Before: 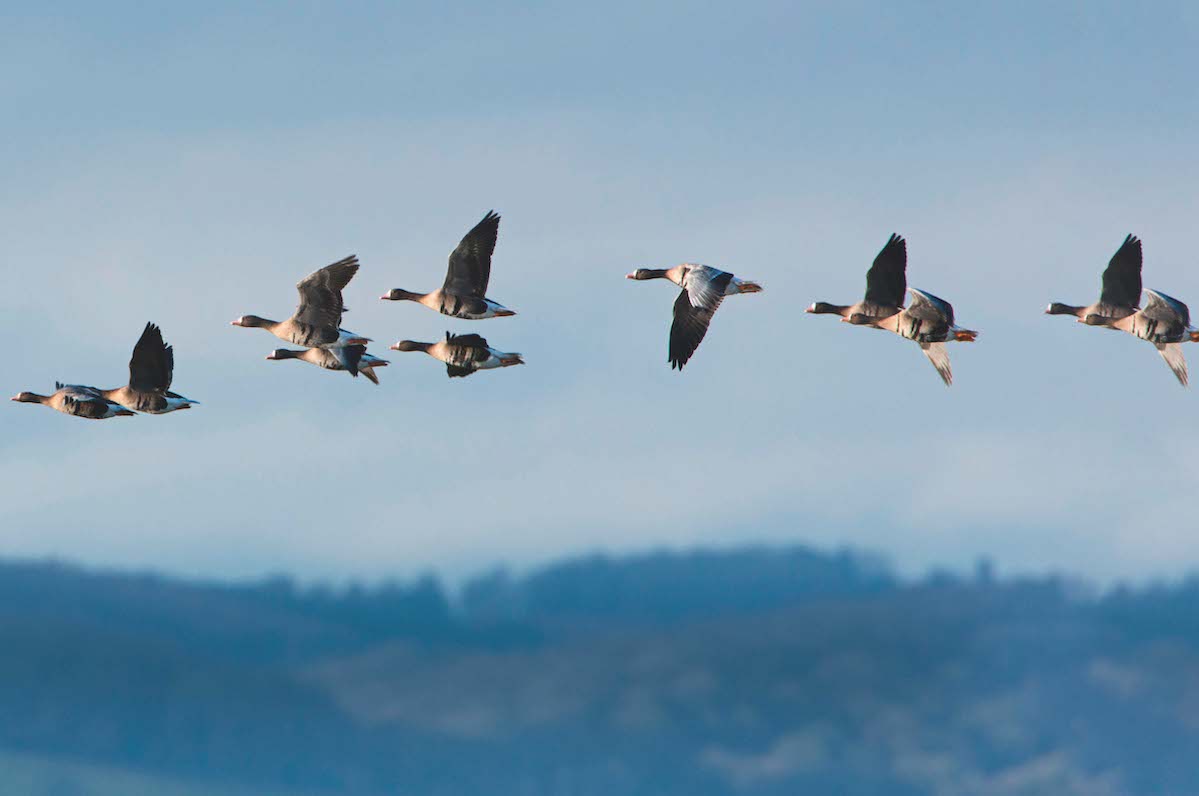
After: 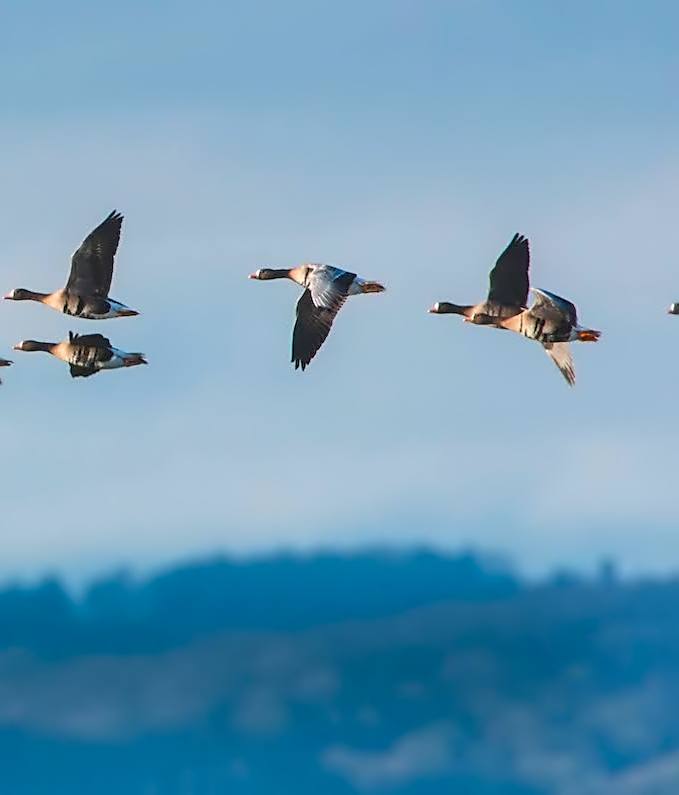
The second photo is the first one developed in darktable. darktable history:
crop: left 31.458%, top 0%, right 11.876%
exposure: black level correction 0.001, compensate highlight preservation false
local contrast: on, module defaults
sharpen: on, module defaults
contrast equalizer: octaves 7, y [[0.5 ×6], [0.5 ×6], [0.5 ×6], [0, 0.033, 0.067, 0.1, 0.133, 0.167], [0, 0.05, 0.1, 0.15, 0.2, 0.25]]
color balance rgb: perceptual saturation grading › global saturation 25%, global vibrance 20%
white balance: emerald 1
